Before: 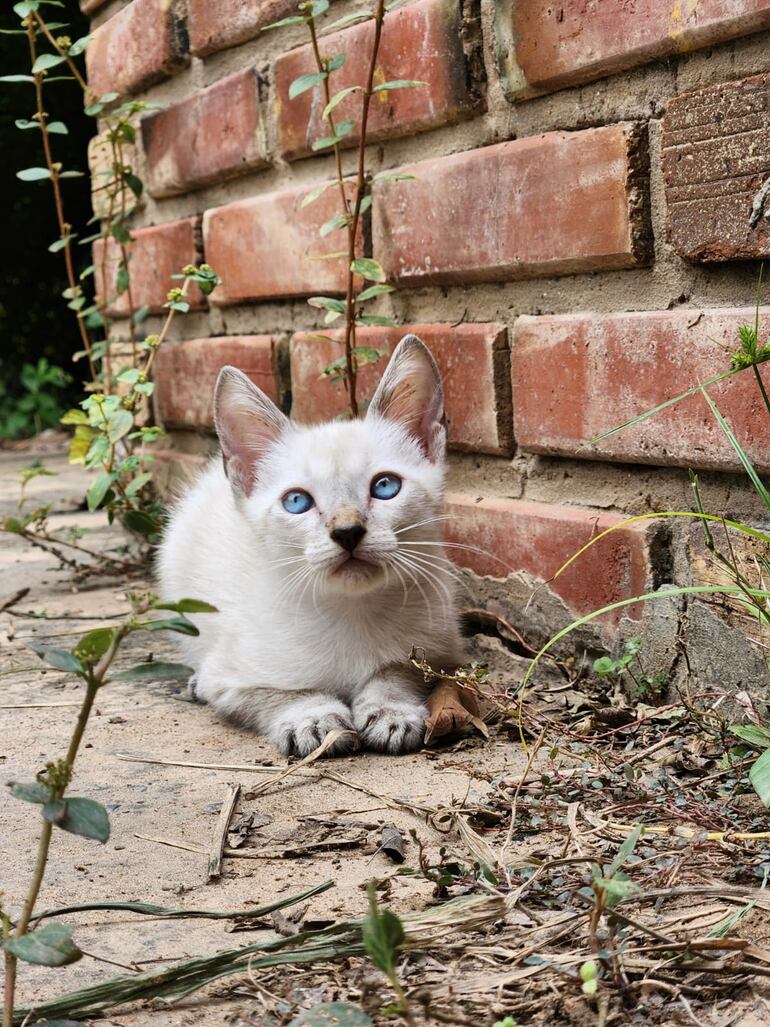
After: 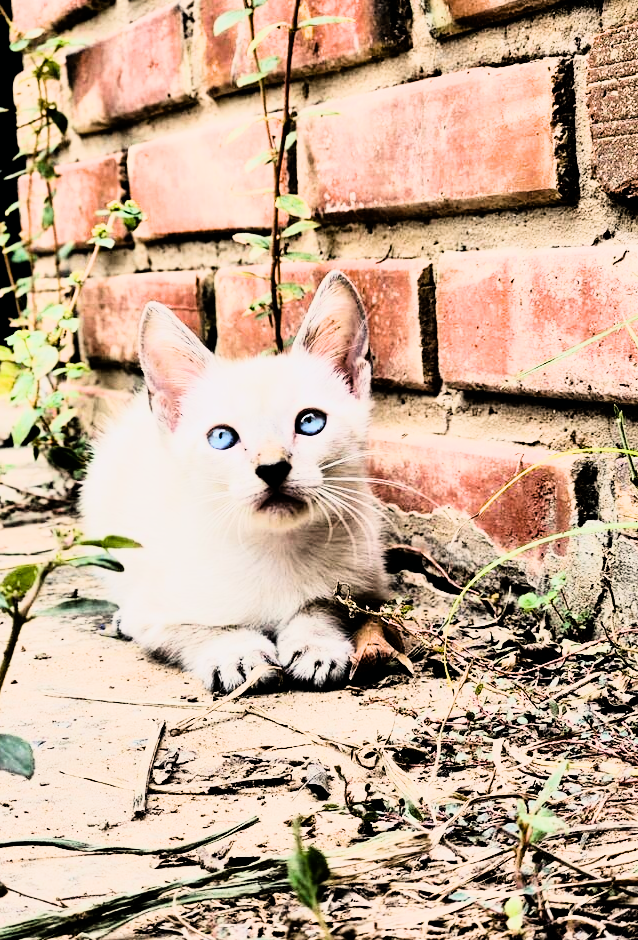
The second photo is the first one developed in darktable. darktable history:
rgb curve: curves: ch0 [(0, 0) (0.21, 0.15) (0.24, 0.21) (0.5, 0.75) (0.75, 0.96) (0.89, 0.99) (1, 1)]; ch1 [(0, 0.02) (0.21, 0.13) (0.25, 0.2) (0.5, 0.67) (0.75, 0.9) (0.89, 0.97) (1, 1)]; ch2 [(0, 0.02) (0.21, 0.13) (0.25, 0.2) (0.5, 0.67) (0.75, 0.9) (0.89, 0.97) (1, 1)], compensate middle gray true
color balance rgb: shadows lift › chroma 2%, shadows lift › hue 250°, power › hue 326.4°, highlights gain › chroma 2%, highlights gain › hue 64.8°, global offset › luminance 0.5%, global offset › hue 58.8°, perceptual saturation grading › highlights -25%, perceptual saturation grading › shadows 30%, global vibrance 15%
crop: left 9.807%, top 6.259%, right 7.334%, bottom 2.177%
filmic rgb: black relative exposure -8.07 EV, white relative exposure 3 EV, hardness 5.35, contrast 1.25
exposure: black level correction 0.007, compensate highlight preservation false
